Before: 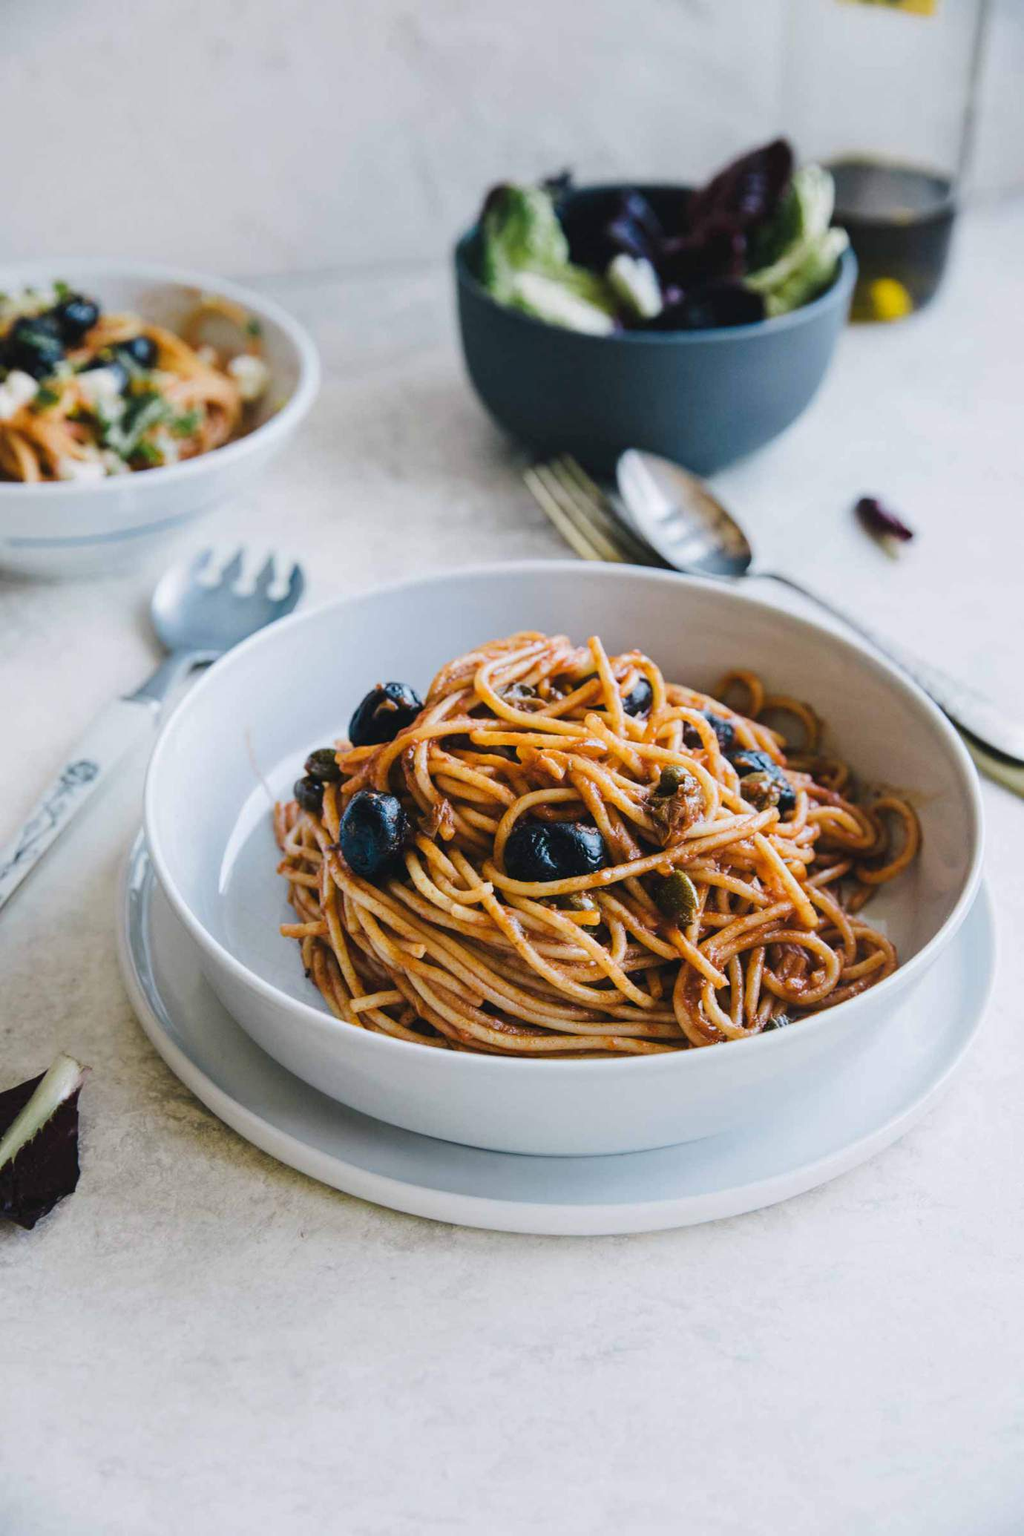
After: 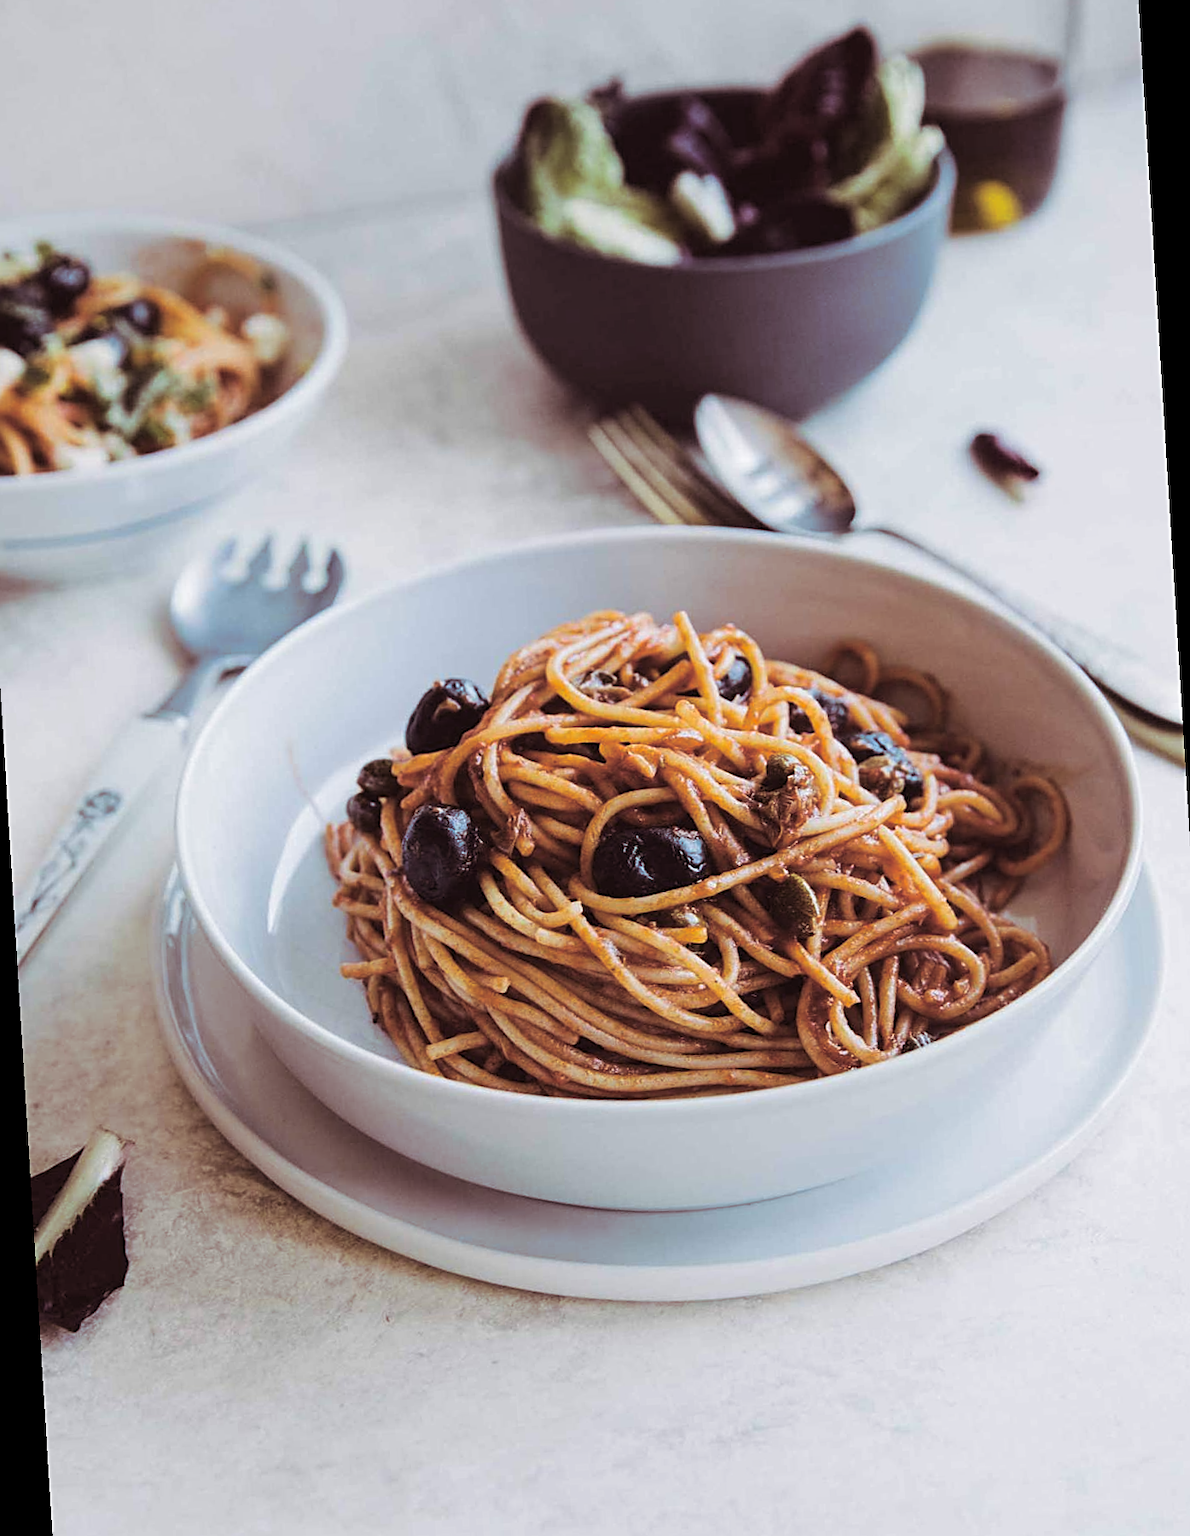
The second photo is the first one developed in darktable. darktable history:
sharpen: on, module defaults
rotate and perspective: rotation -3.52°, crop left 0.036, crop right 0.964, crop top 0.081, crop bottom 0.919
split-toning: shadows › saturation 0.41, highlights › saturation 0, compress 33.55%
